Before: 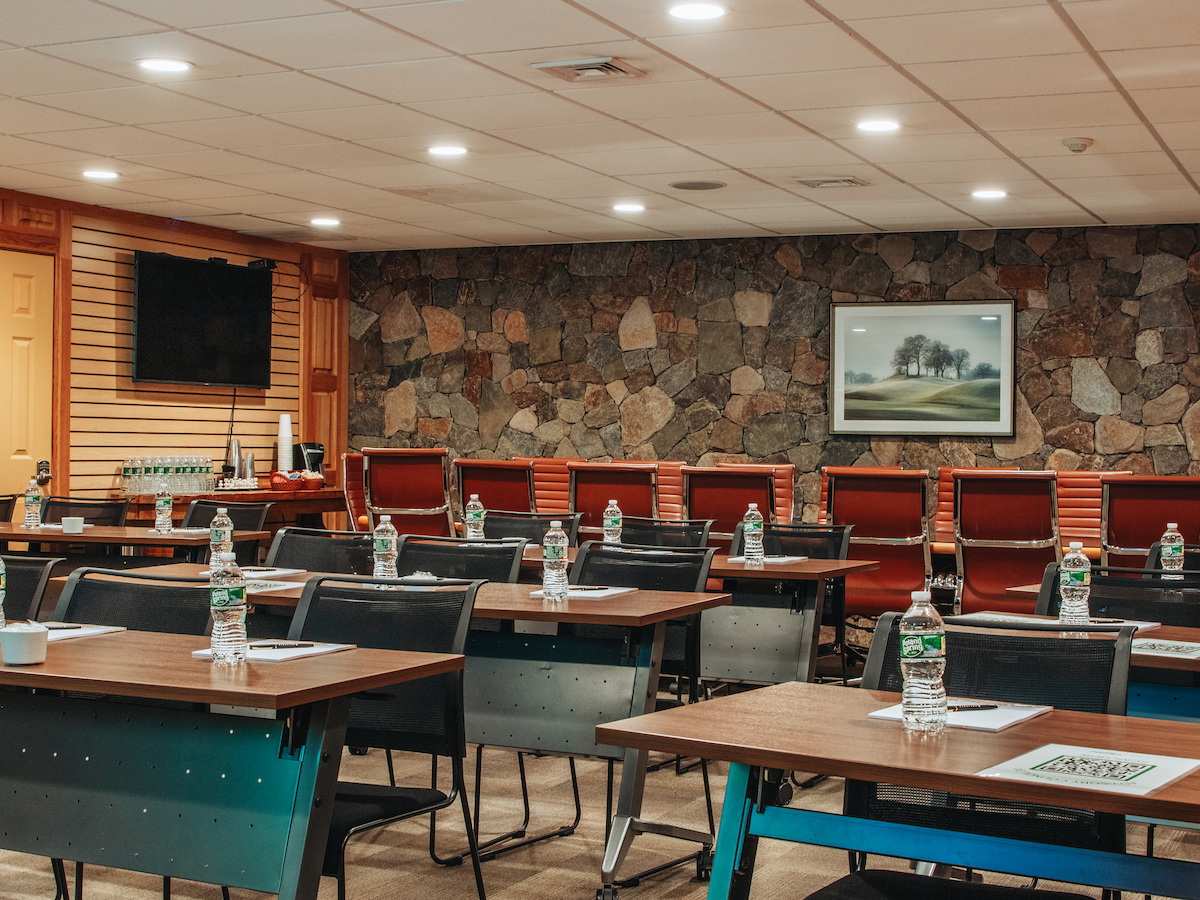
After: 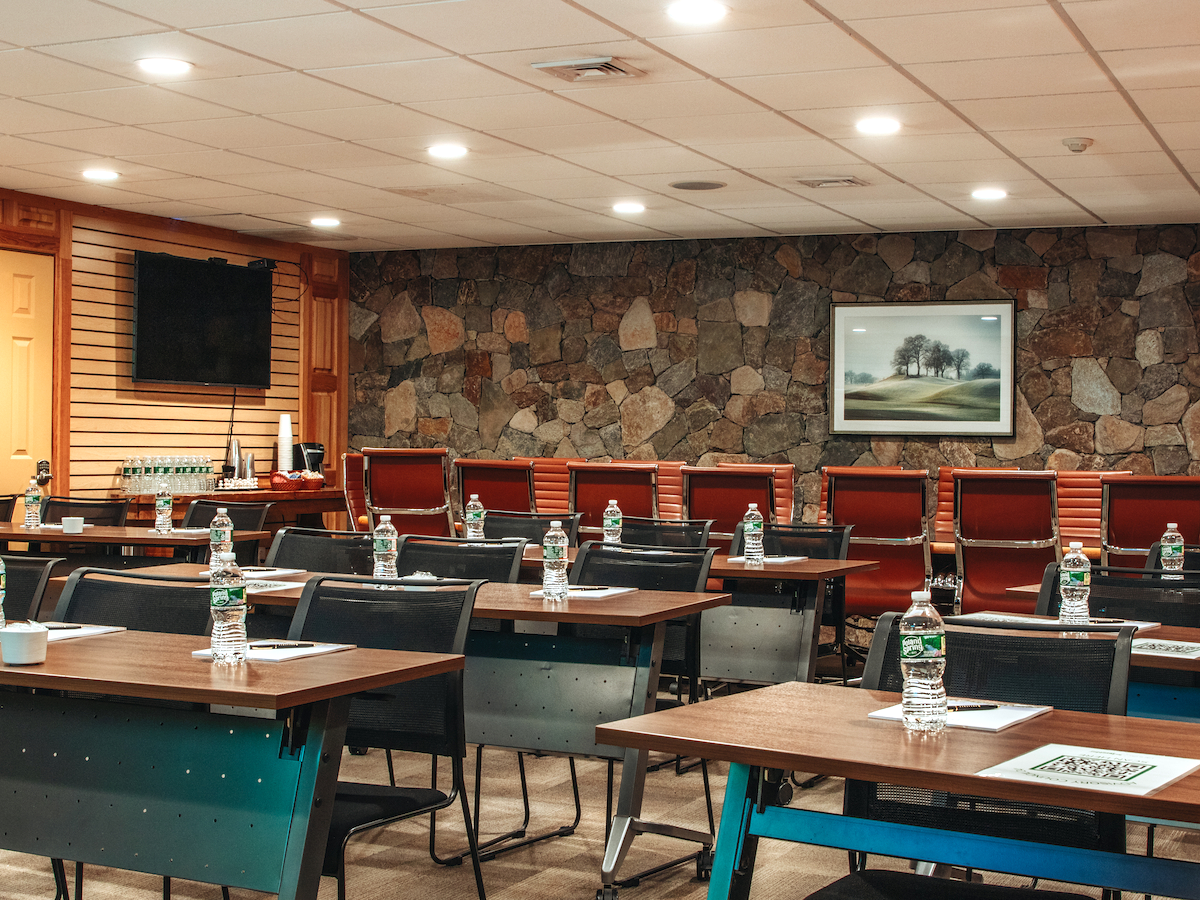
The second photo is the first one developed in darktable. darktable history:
tone equalizer: -8 EV -0.001 EV, -7 EV 0.001 EV, -6 EV -0.002 EV, -5 EV -0.003 EV, -4 EV -0.062 EV, -3 EV -0.222 EV, -2 EV -0.267 EV, -1 EV 0.105 EV, +0 EV 0.303 EV
exposure: exposure 0.2 EV, compensate highlight preservation false
